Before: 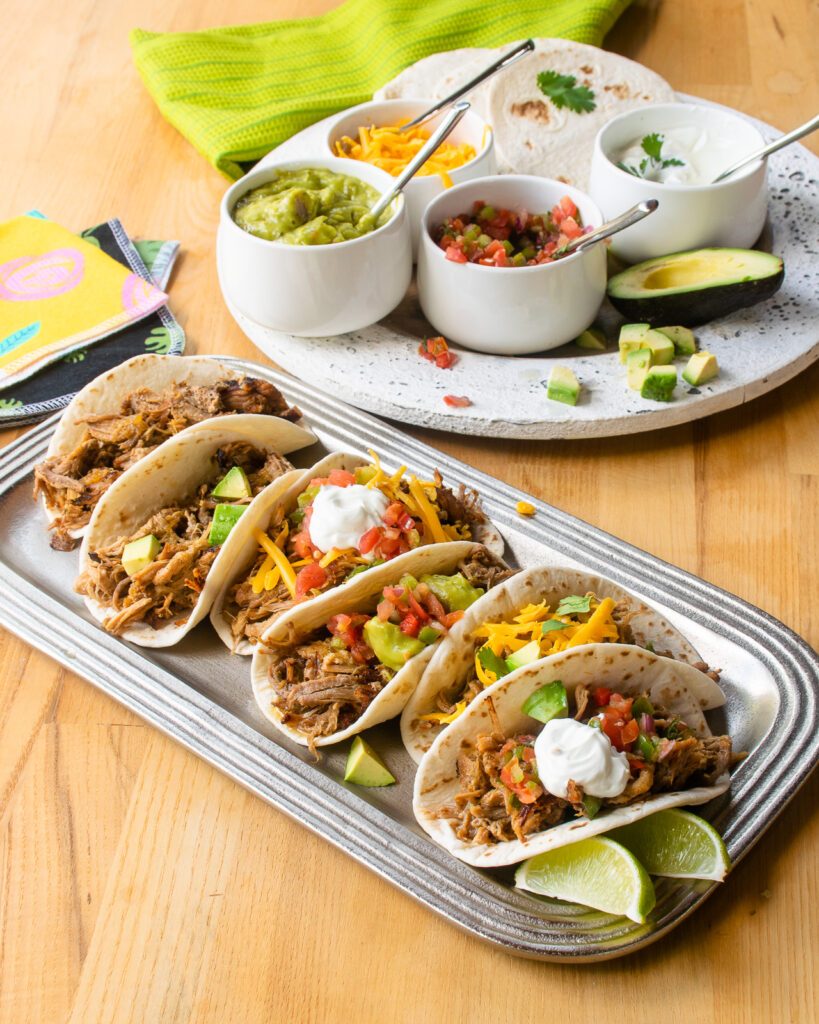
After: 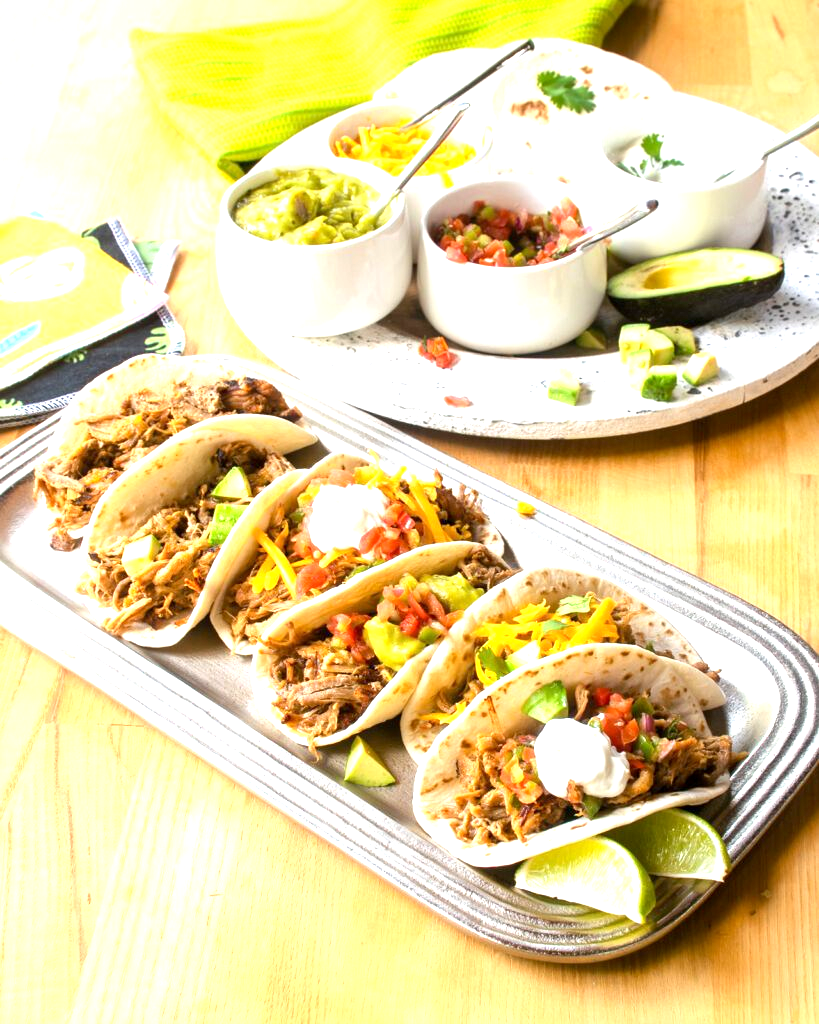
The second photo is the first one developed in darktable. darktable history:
exposure: black level correction 0.001, exposure 1.119 EV, compensate exposure bias true, compensate highlight preservation false
